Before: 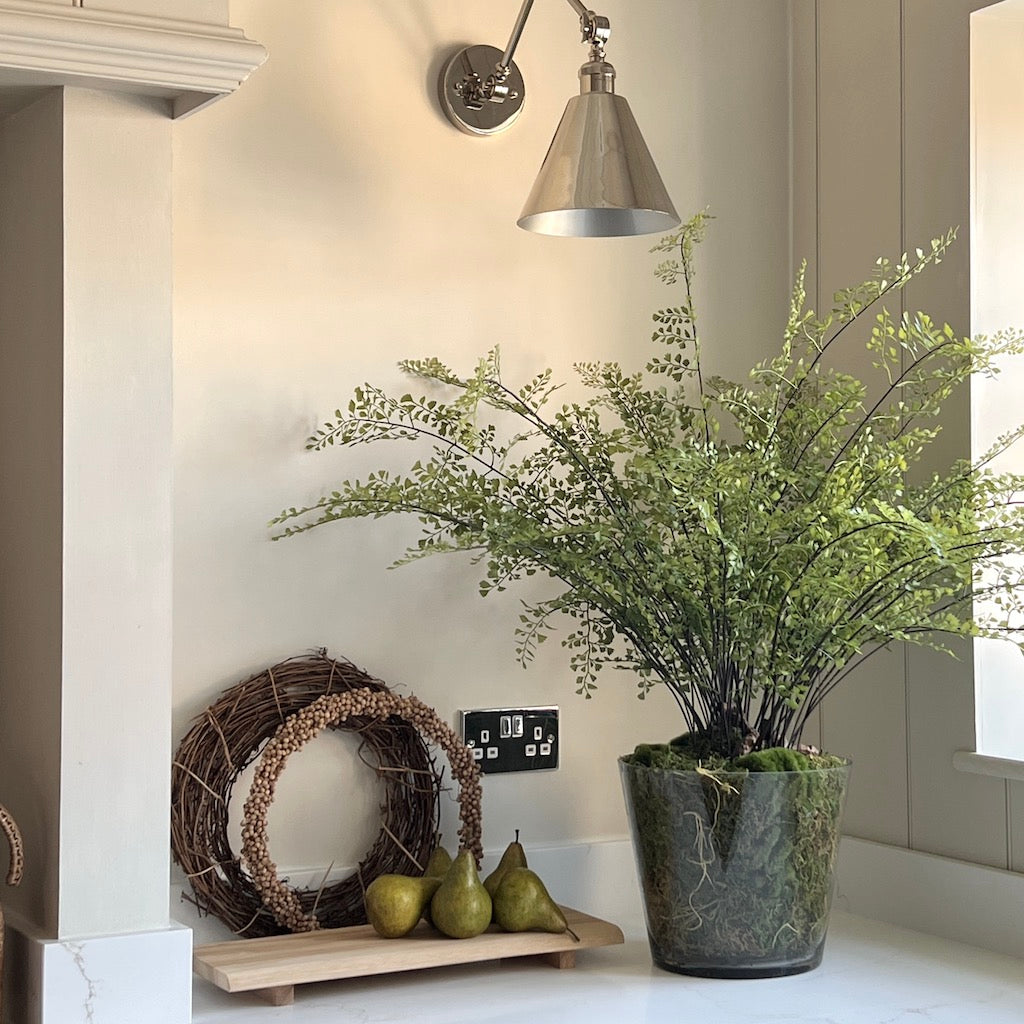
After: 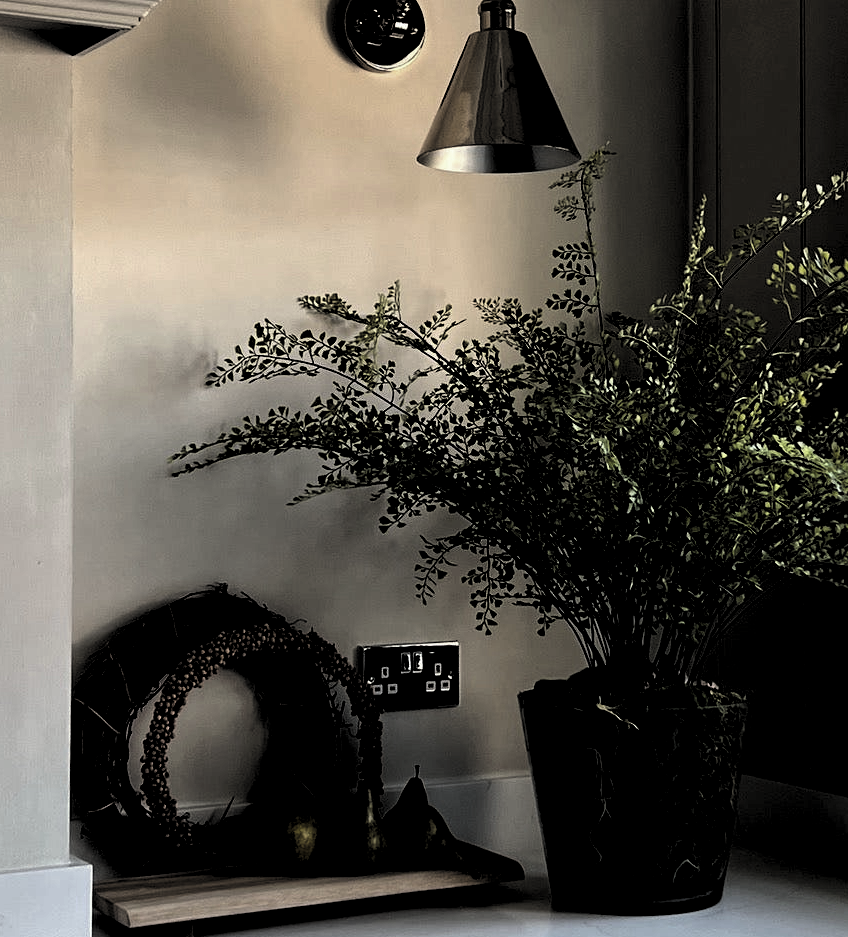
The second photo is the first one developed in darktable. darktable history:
levels: levels [0.514, 0.759, 1]
split-toning: shadows › saturation 0.61, highlights › saturation 0.58, balance -28.74, compress 87.36%
crop: left 9.807%, top 6.259%, right 7.334%, bottom 2.177%
white balance: red 1, blue 1
